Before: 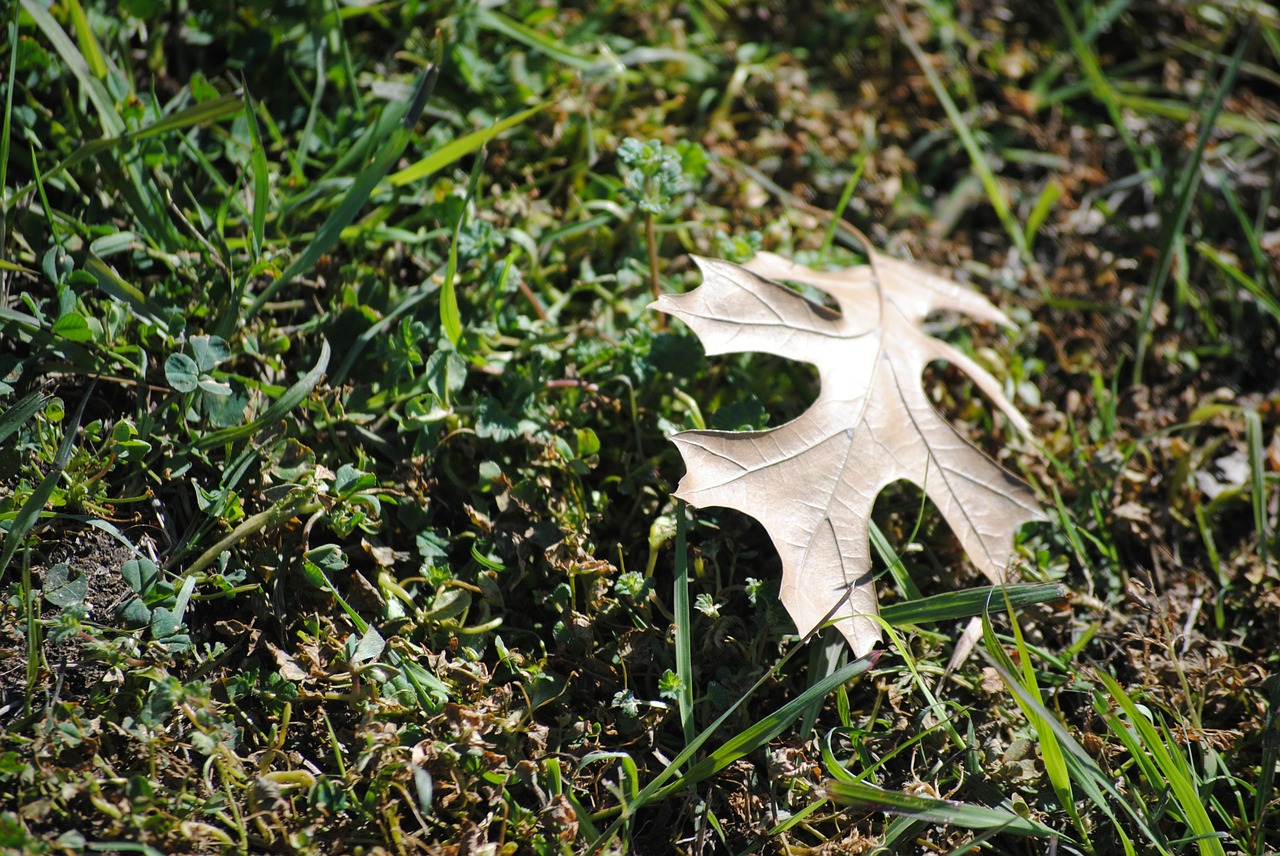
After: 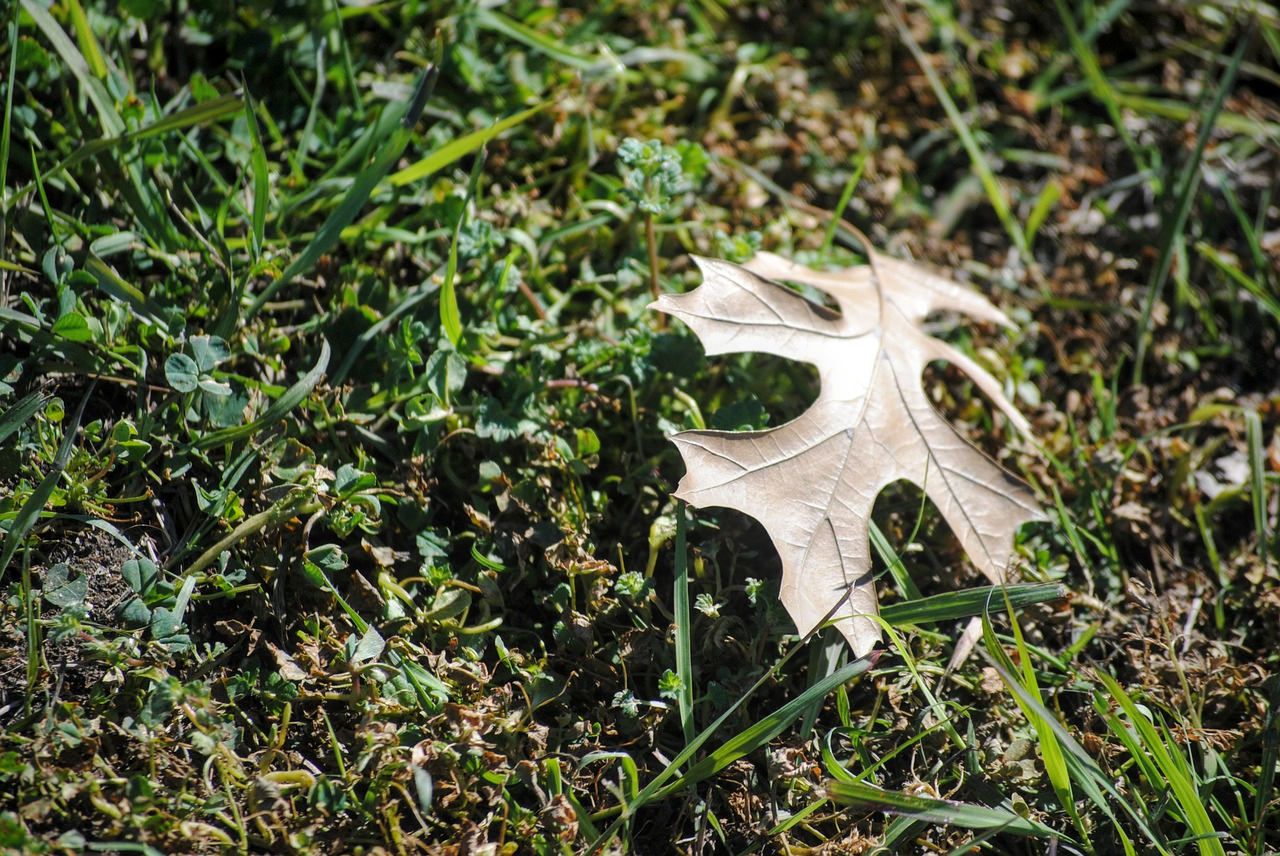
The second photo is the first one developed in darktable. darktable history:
local contrast: on, module defaults
contrast equalizer: y [[0.502, 0.517, 0.543, 0.576, 0.611, 0.631], [0.5 ×6], [0.5 ×6], [0 ×6], [0 ×6]], mix -0.204
